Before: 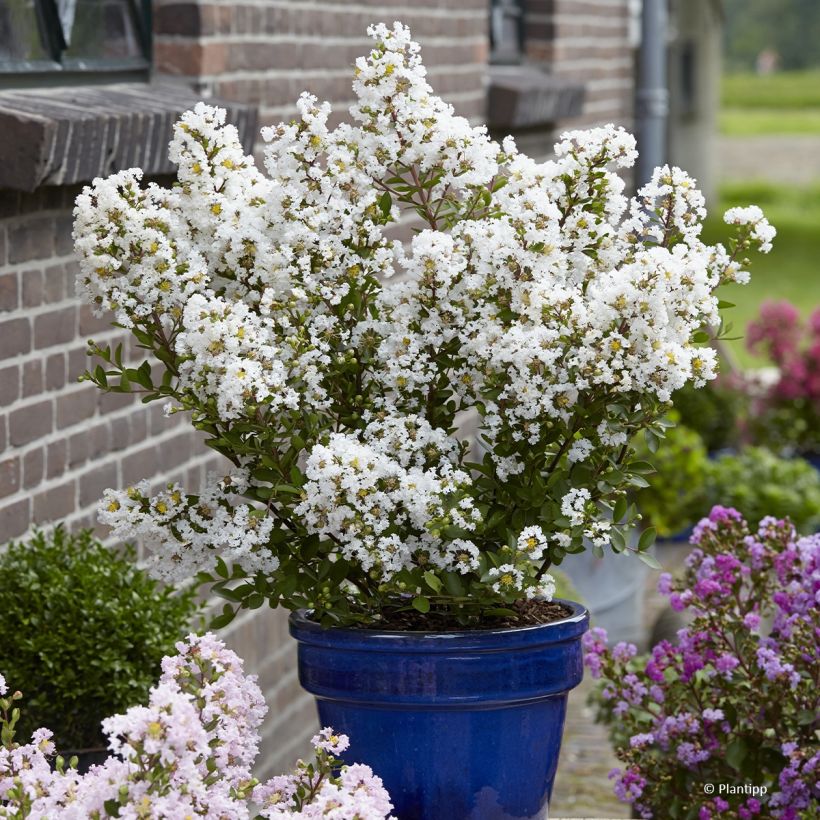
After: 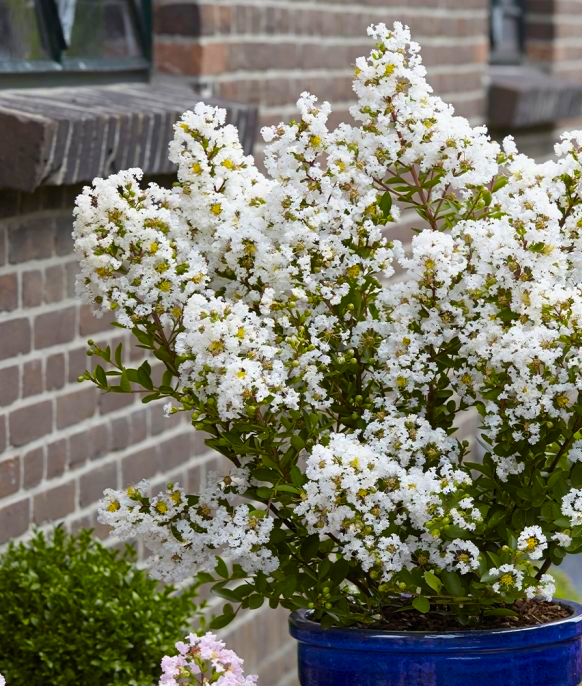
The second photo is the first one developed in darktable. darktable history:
crop: right 28.949%, bottom 16.308%
color balance rgb: shadows lift › hue 87.29°, global offset › hue 169.39°, linear chroma grading › global chroma 9.773%, perceptual saturation grading › global saturation 30.435%, global vibrance 14.268%
